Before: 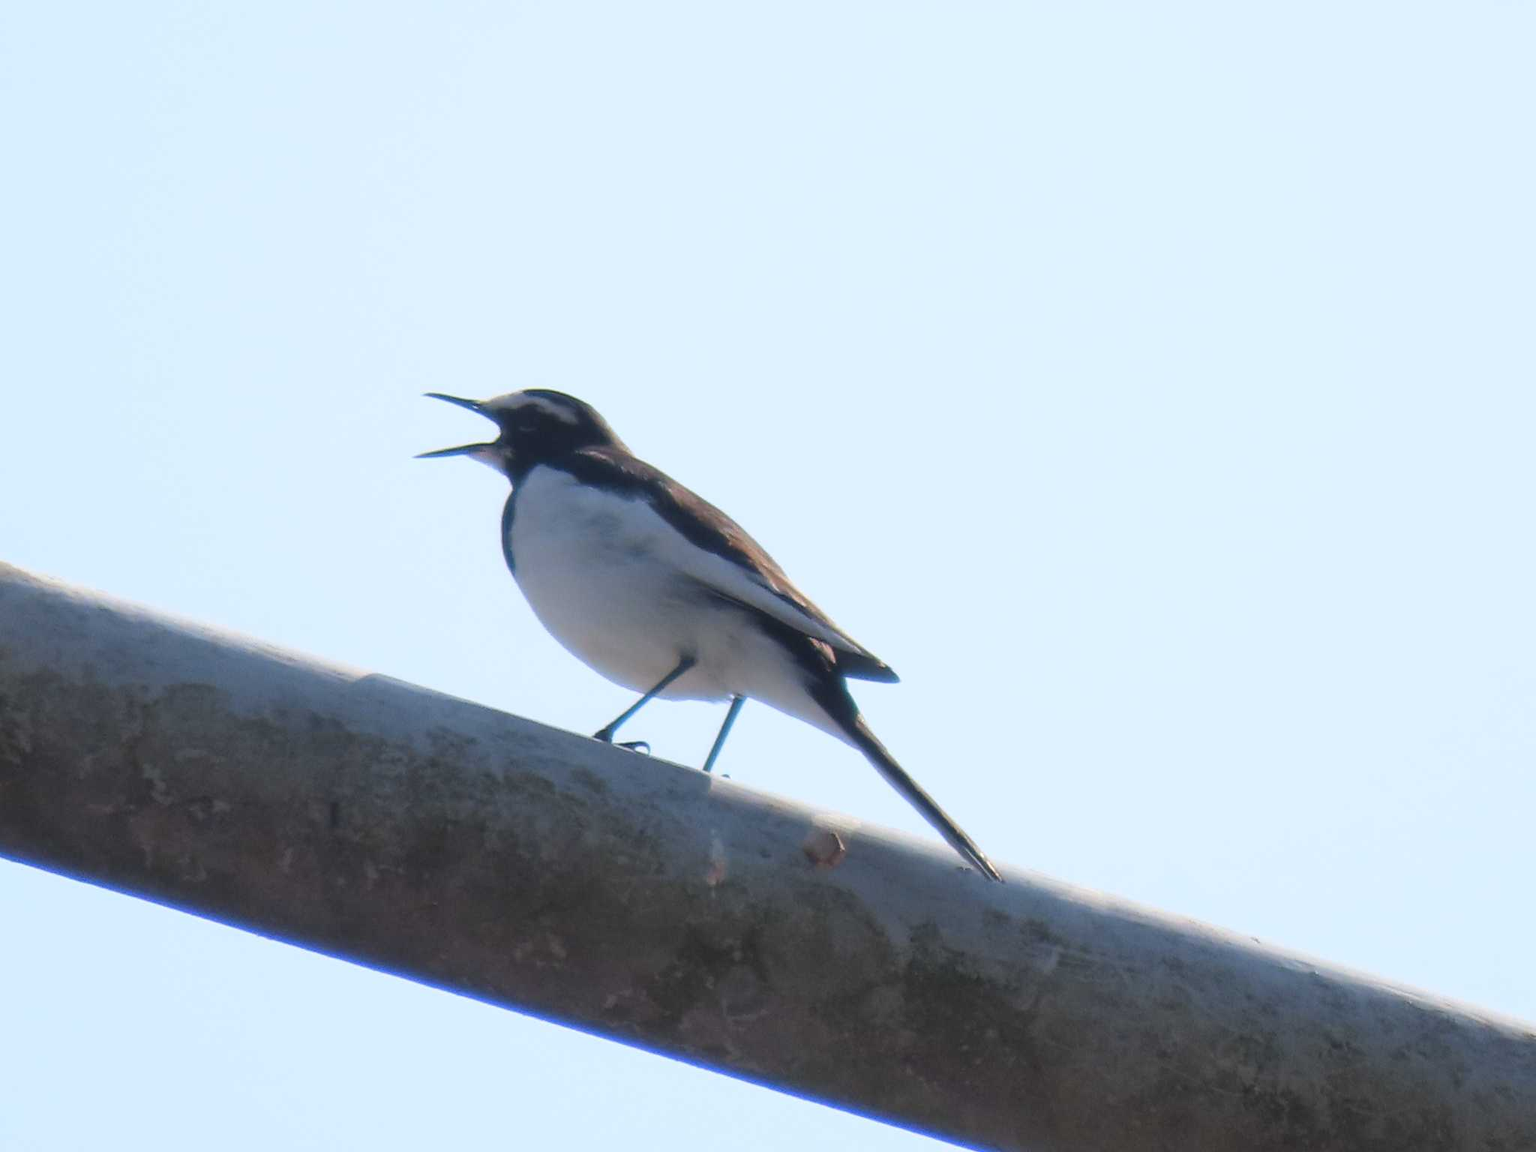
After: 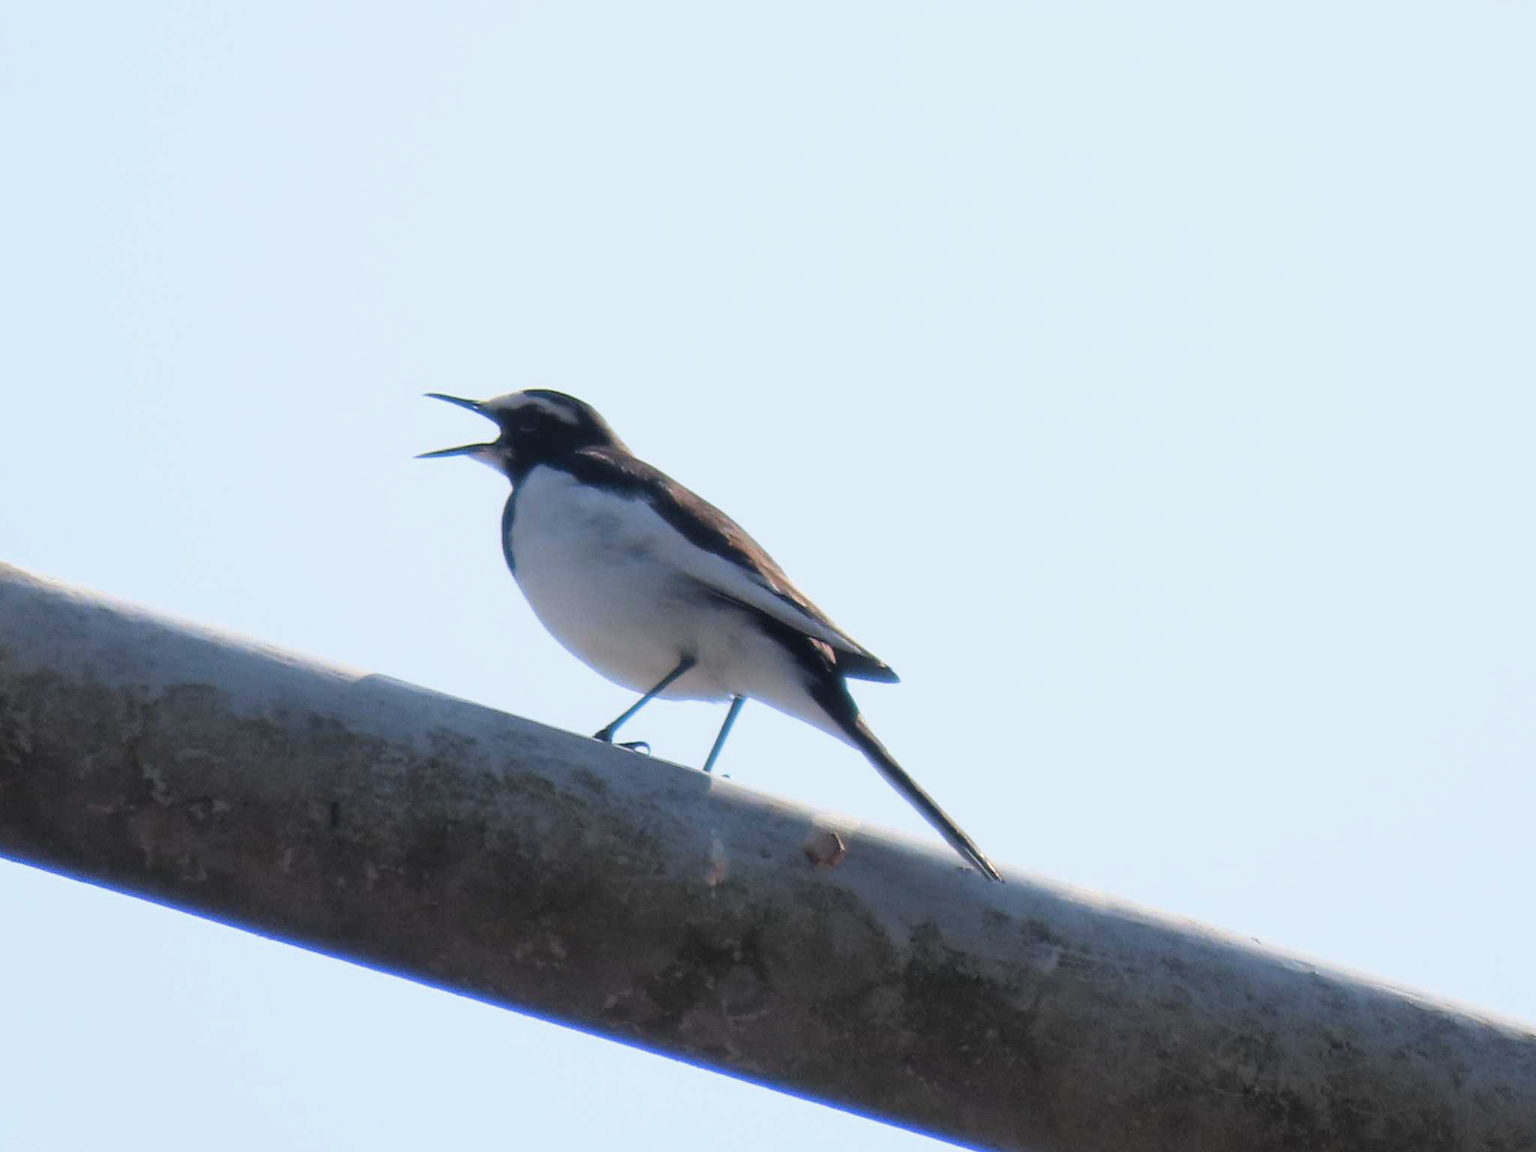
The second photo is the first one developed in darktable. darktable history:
filmic rgb: black relative exposure -12.8 EV, white relative exposure 2.8 EV, target black luminance 0%, hardness 8.57, latitude 69.7%, contrast 1.134, shadows ↔ highlights balance -0.653%
